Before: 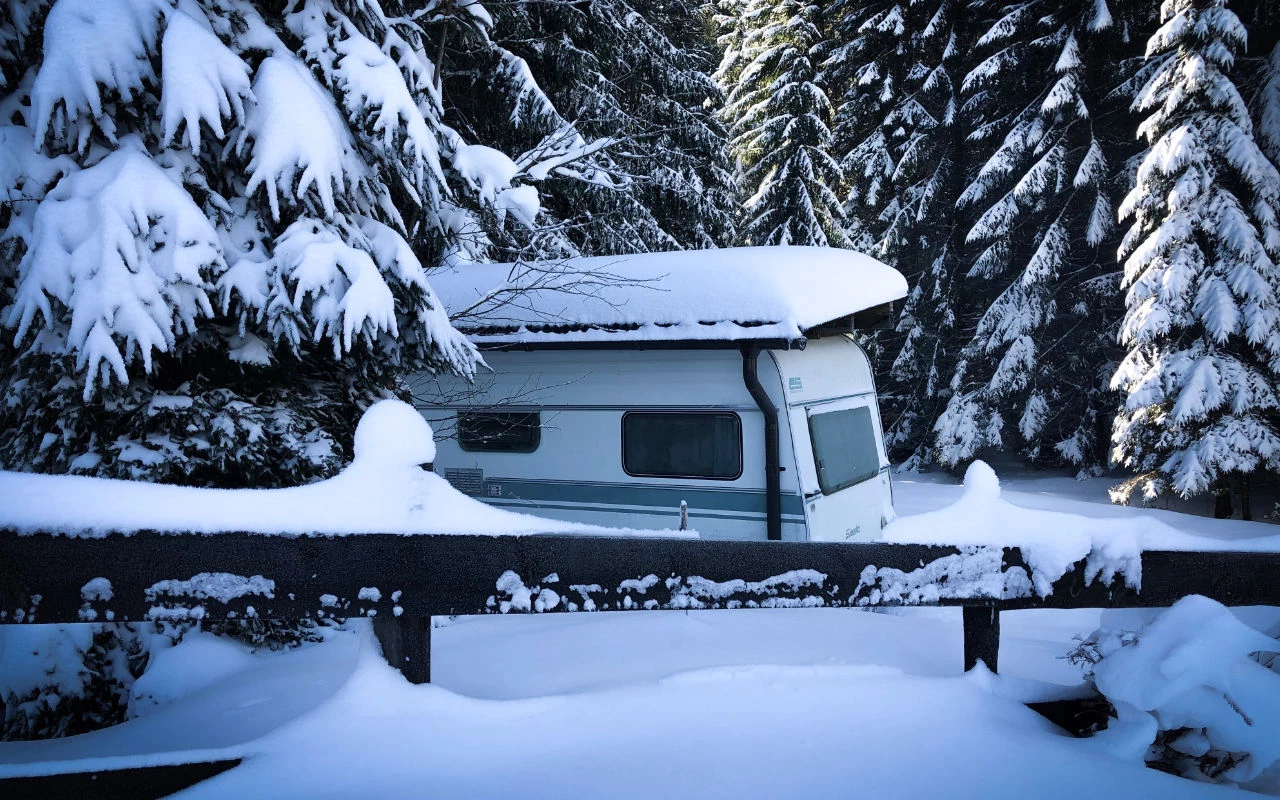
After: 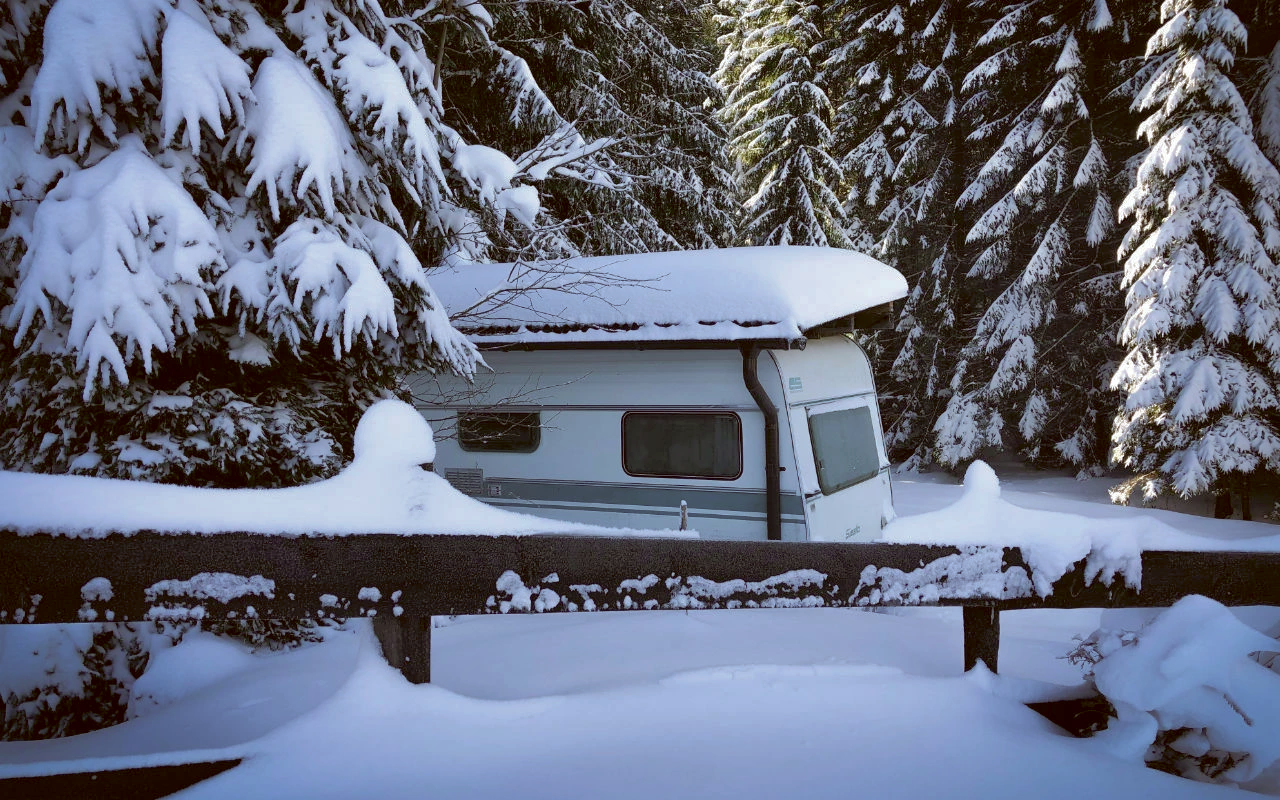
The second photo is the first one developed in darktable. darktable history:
color correction: highlights a* -0.545, highlights b* 0.158, shadows a* 4.95, shadows b* 20.23
shadows and highlights: highlights -59.84
